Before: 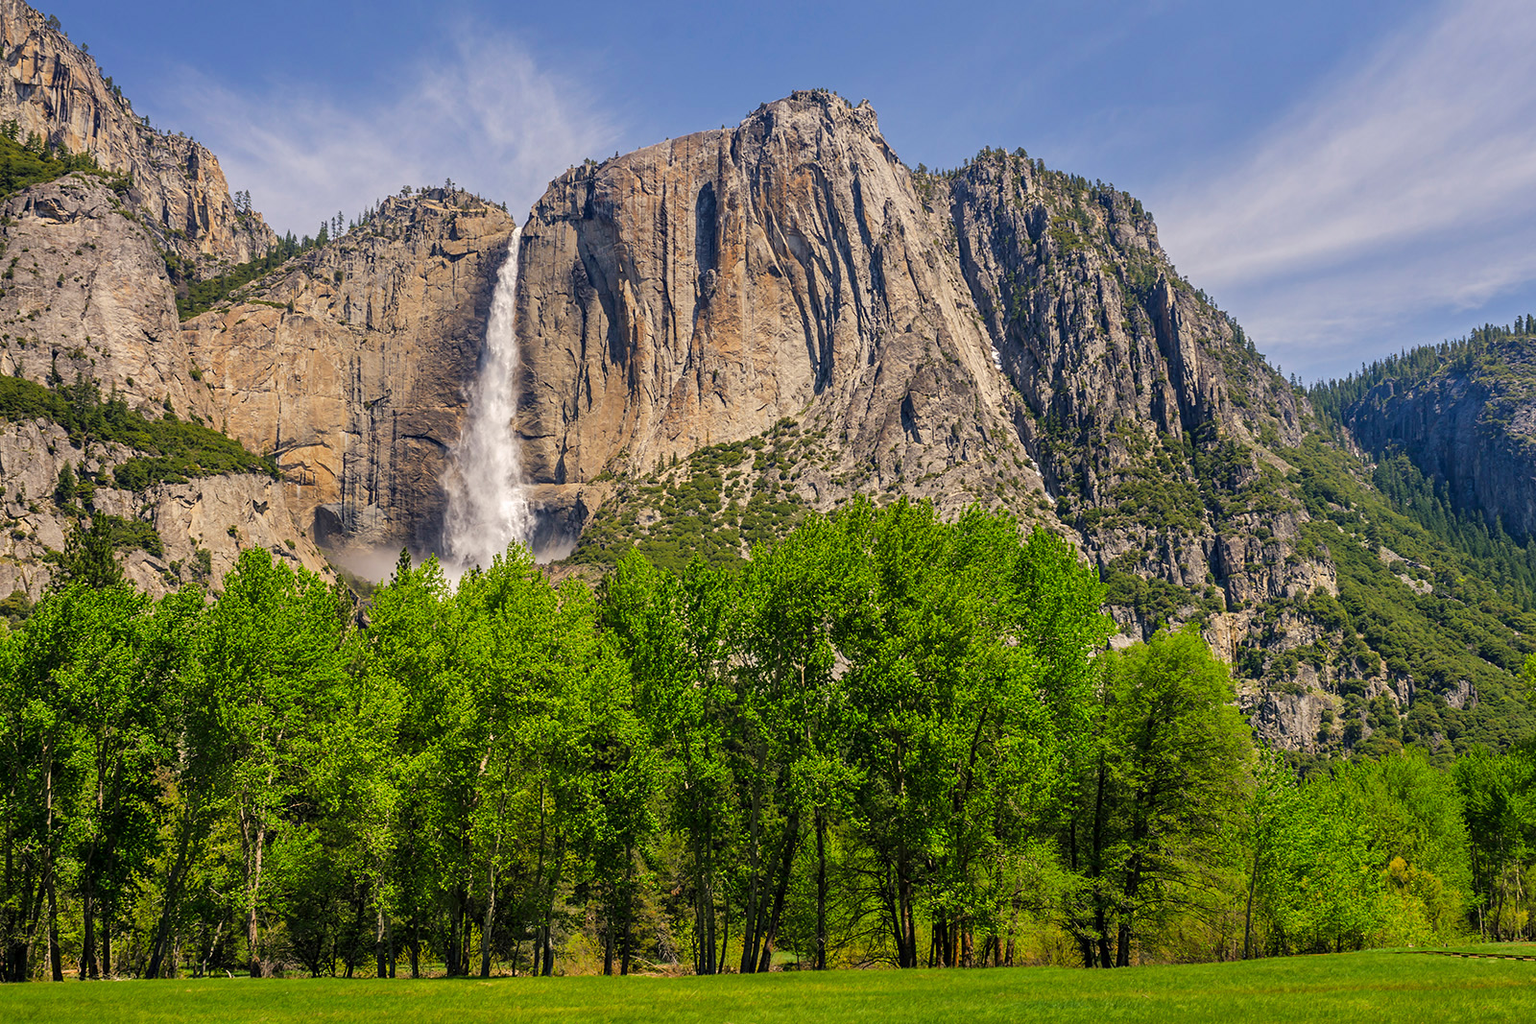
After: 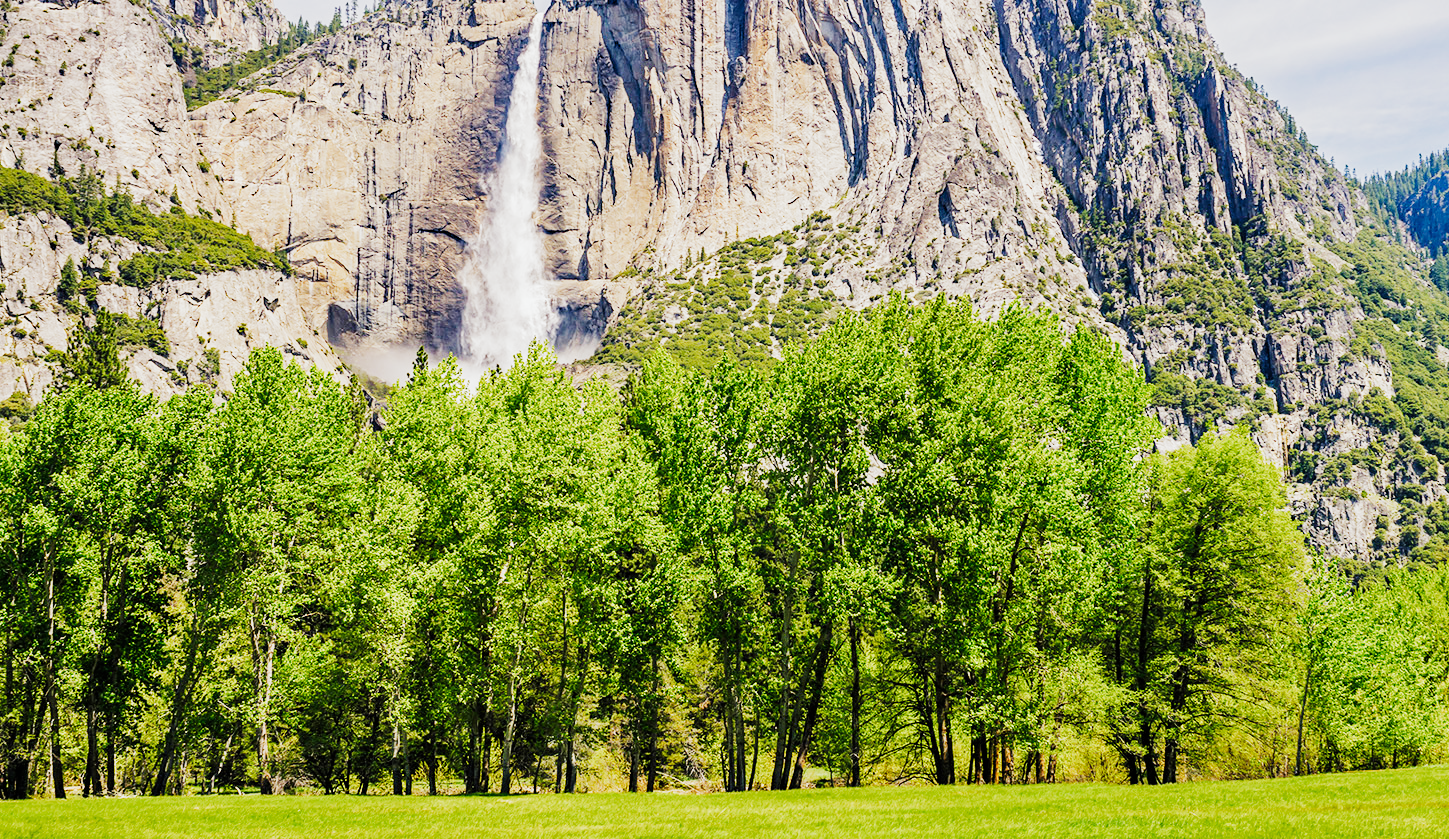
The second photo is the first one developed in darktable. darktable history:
exposure: black level correction 0, exposure 0.953 EV, compensate exposure bias true, compensate highlight preservation false
haze removal: adaptive false
crop: top 21.055%, right 9.434%, bottom 0.237%
filmic rgb: black relative exposure -7.5 EV, white relative exposure 5 EV, hardness 3.33, contrast 1.298, preserve chrominance no, color science v5 (2021), iterations of high-quality reconstruction 0, contrast in shadows safe, contrast in highlights safe
color correction: highlights a* -0.326, highlights b* -0.135
